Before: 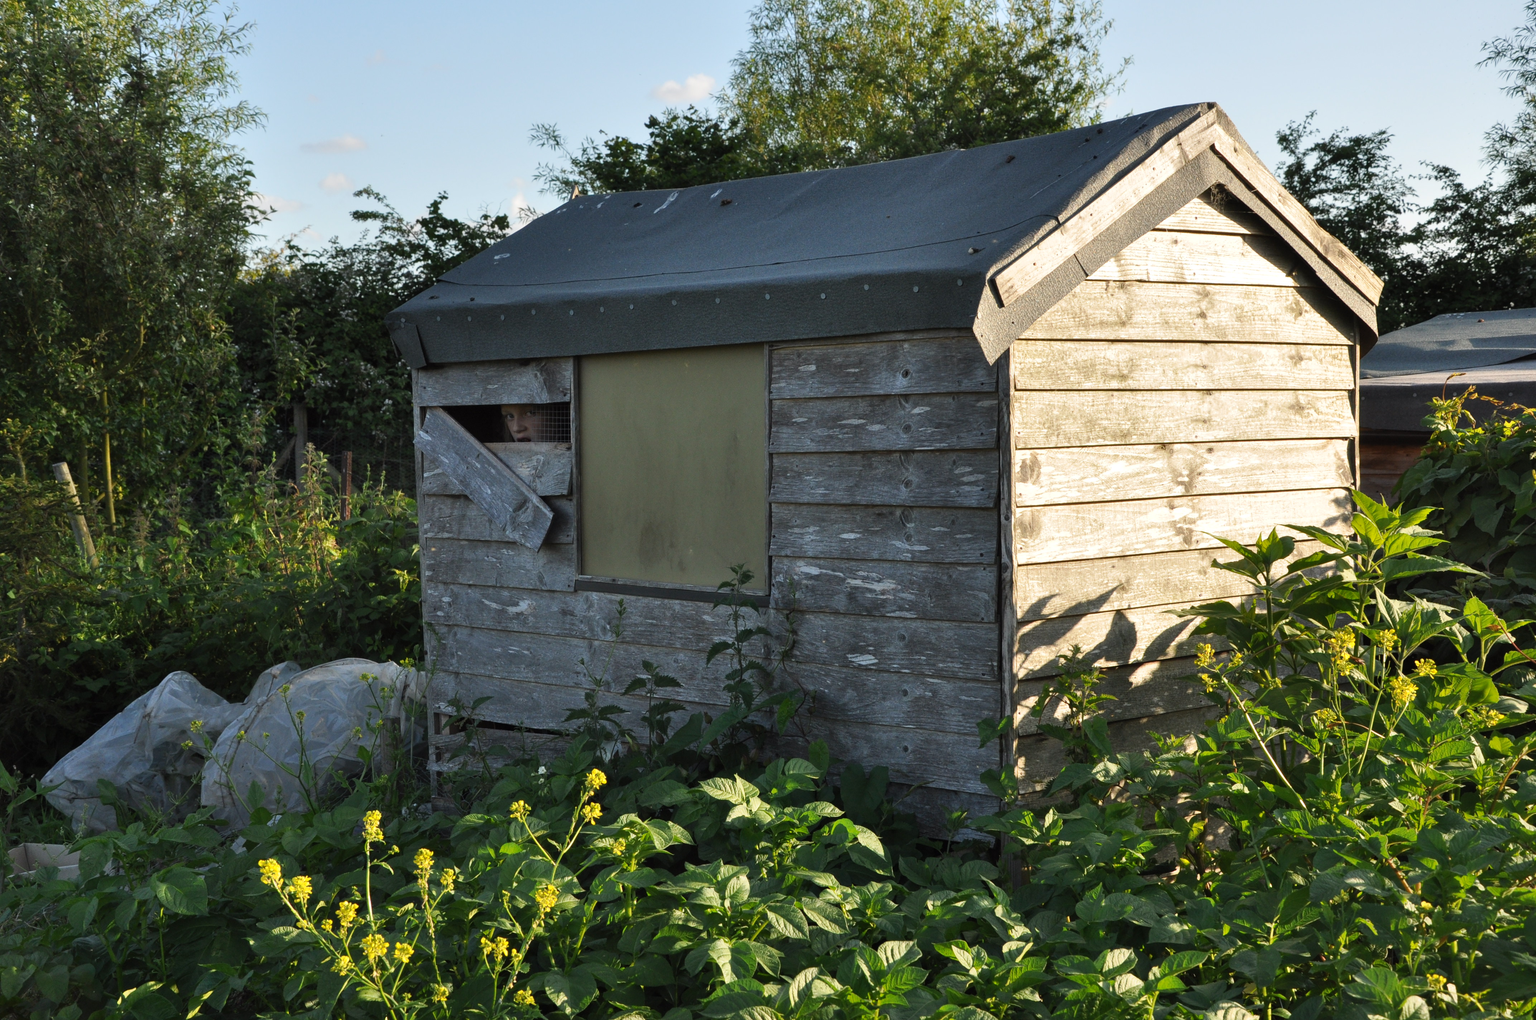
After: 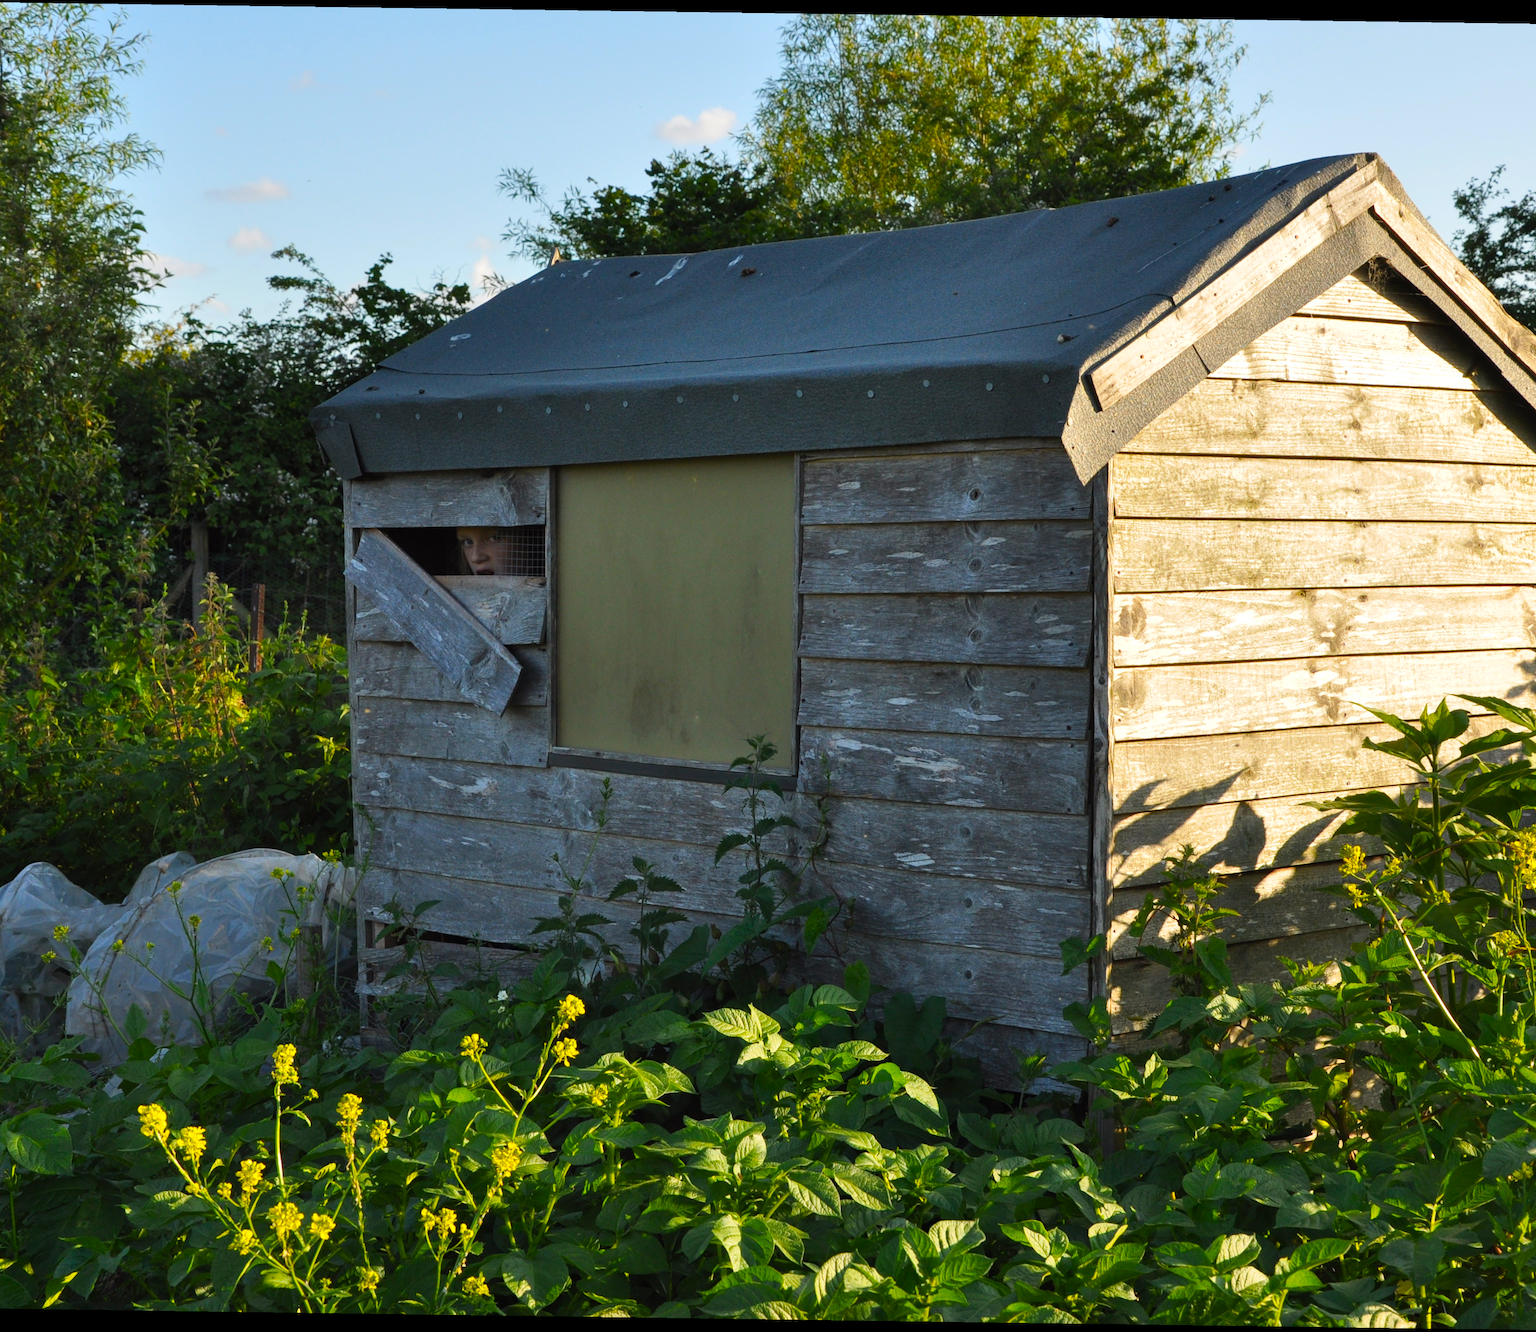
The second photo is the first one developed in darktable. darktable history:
color balance rgb: linear chroma grading › global chroma 15%, perceptual saturation grading › global saturation 30%
rotate and perspective: rotation 0.8°, automatic cropping off
crop: left 9.88%, right 12.664%
